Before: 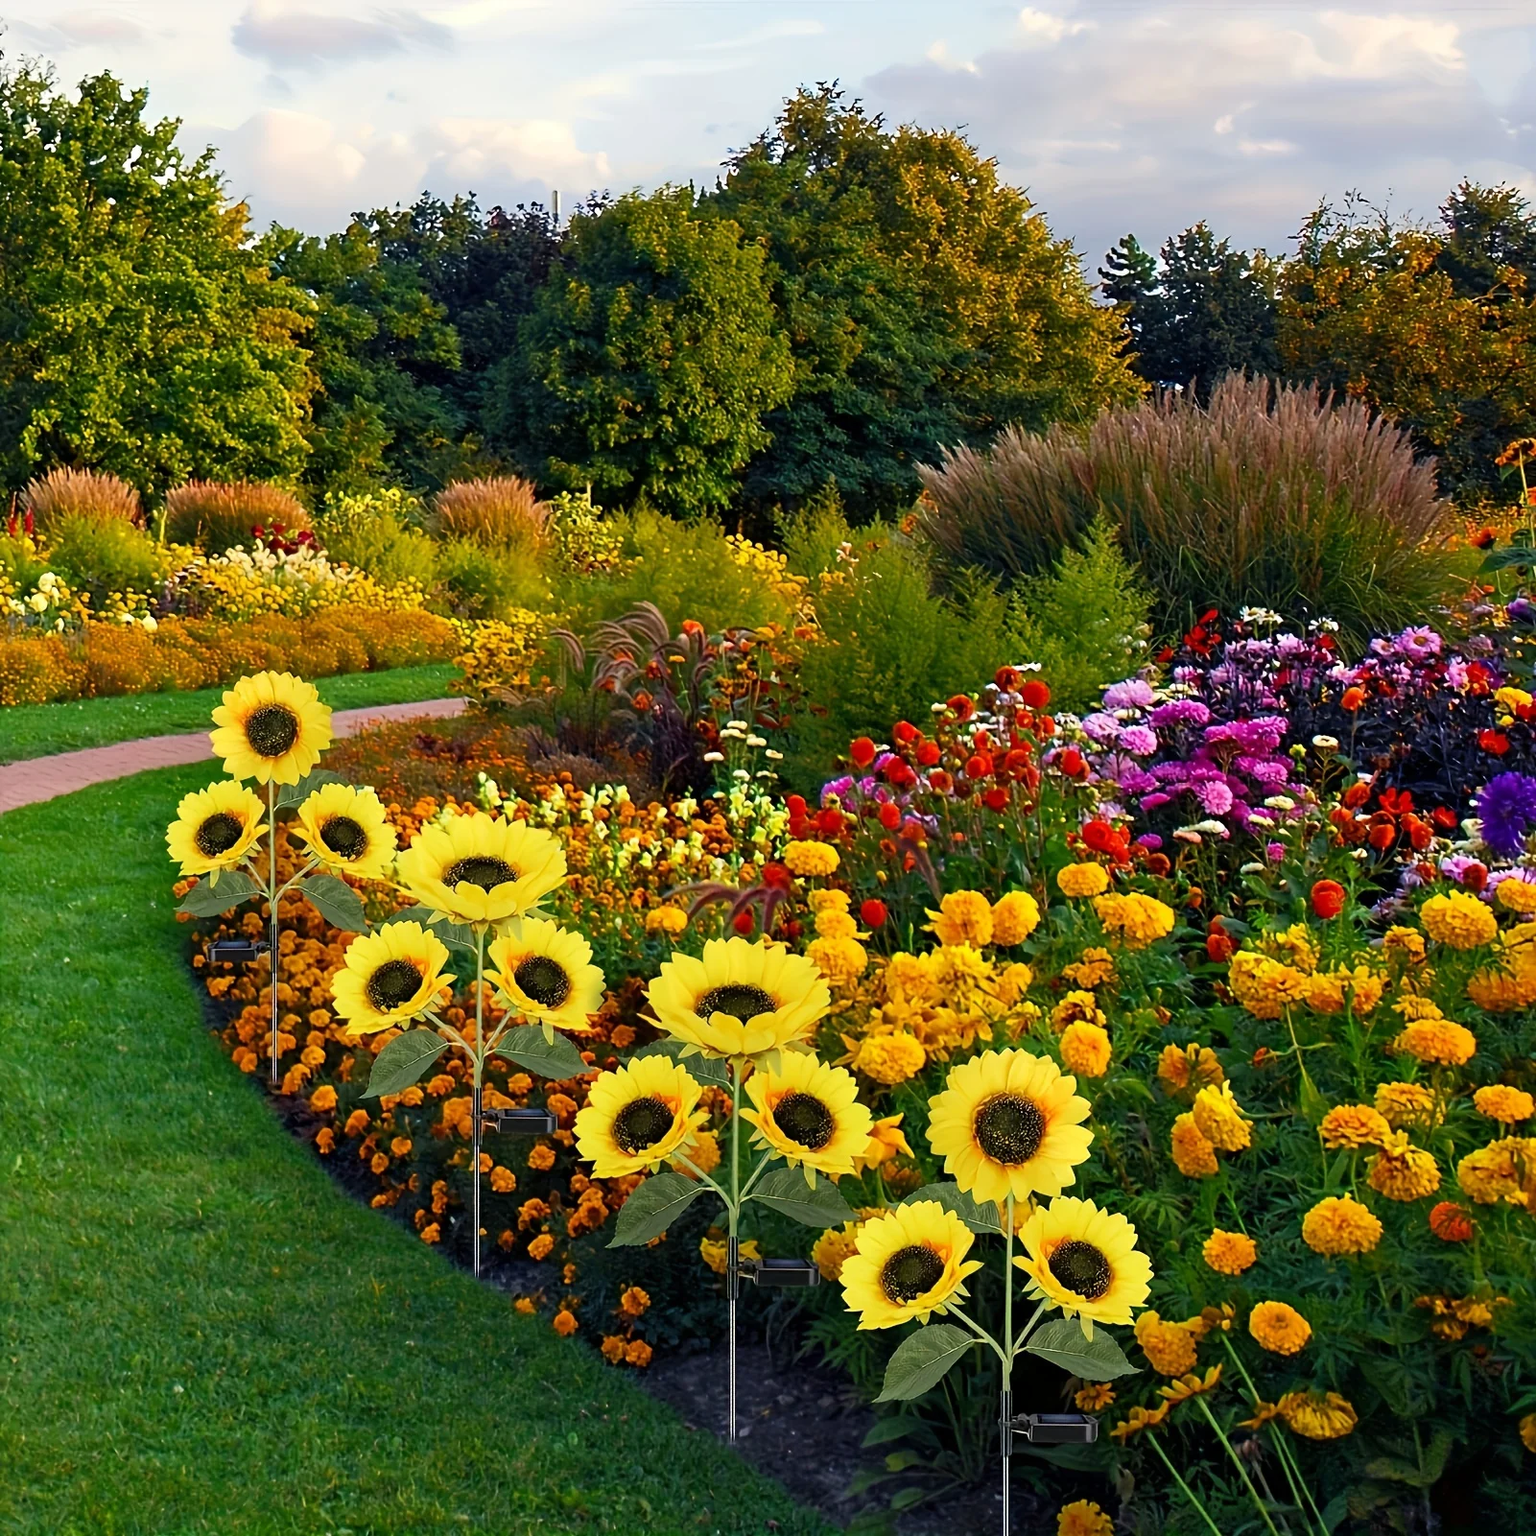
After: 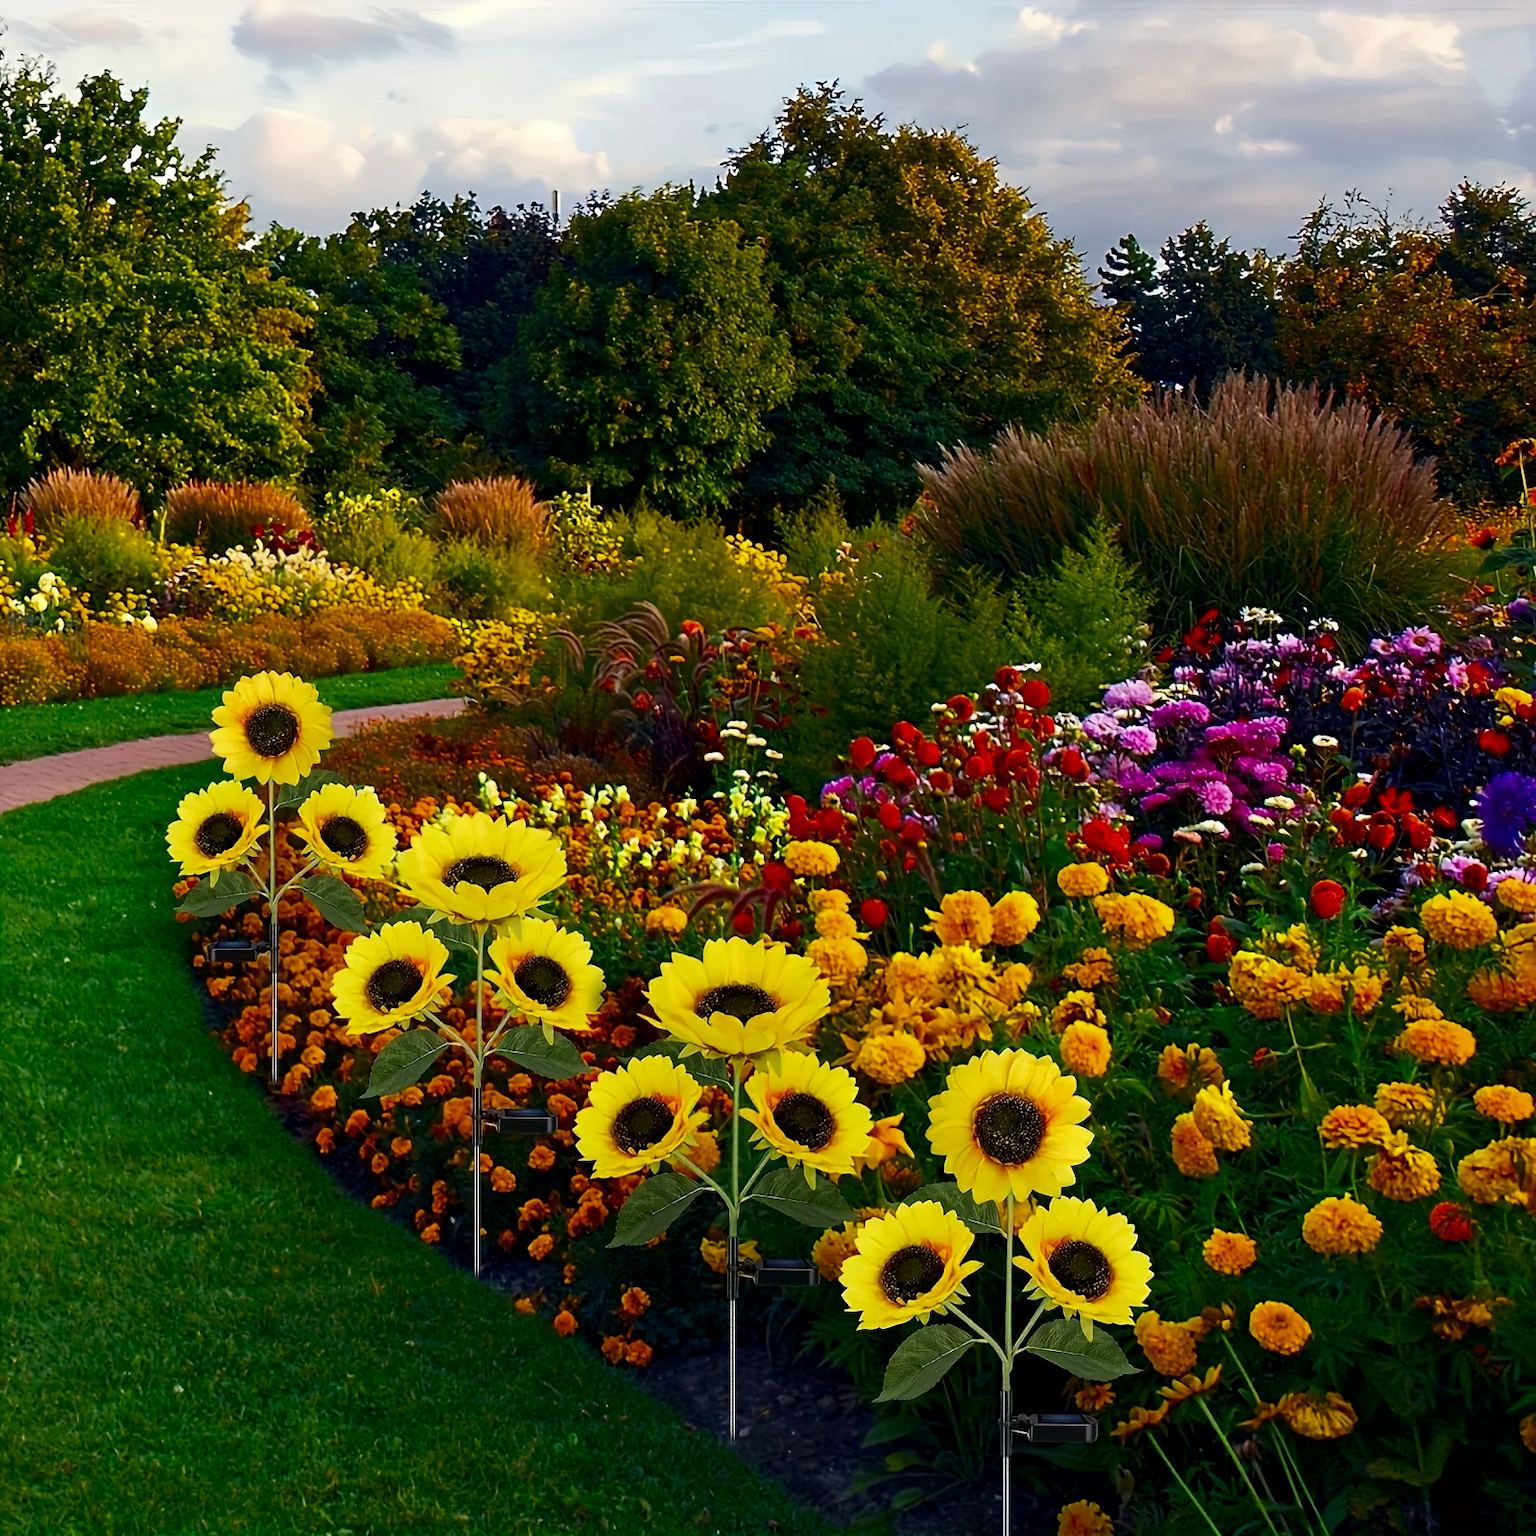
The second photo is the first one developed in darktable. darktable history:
contrast brightness saturation: brightness -0.211, saturation 0.08
